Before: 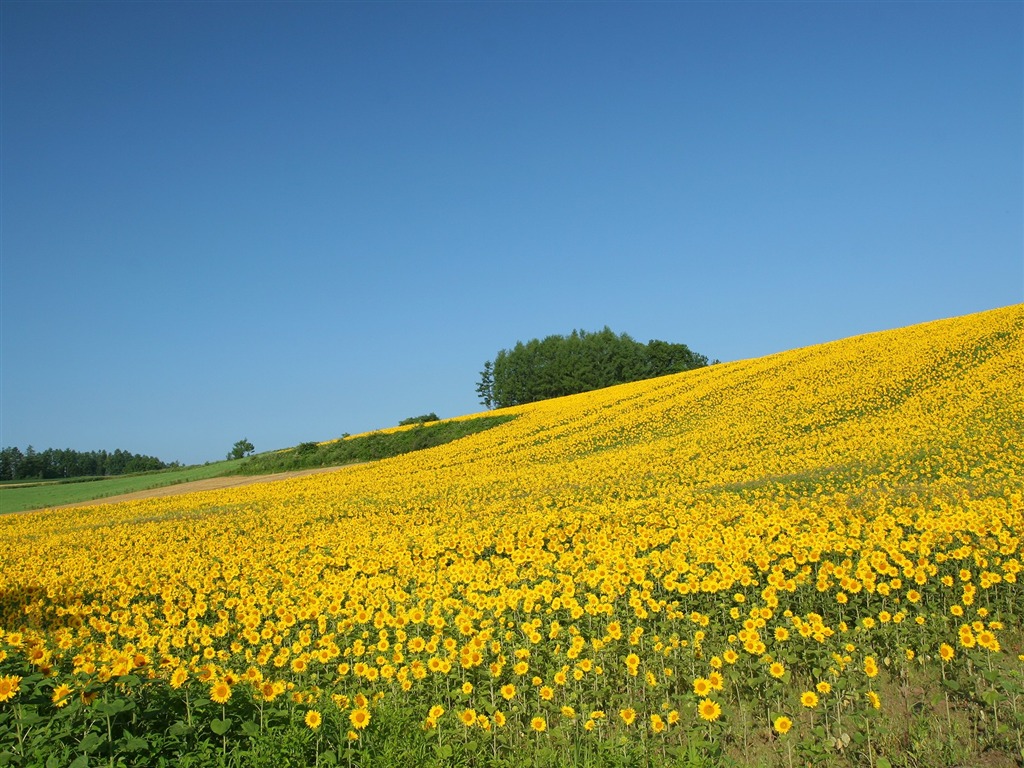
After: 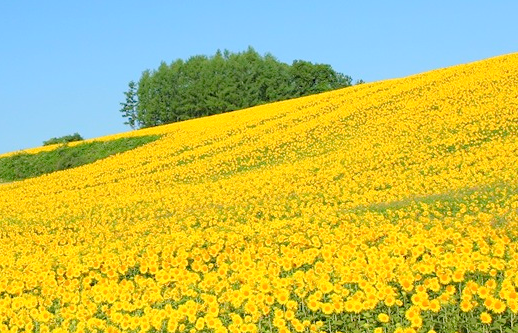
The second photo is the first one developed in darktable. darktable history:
levels: levels [0.072, 0.414, 0.976]
crop: left 34.833%, top 36.578%, right 14.58%, bottom 20.056%
